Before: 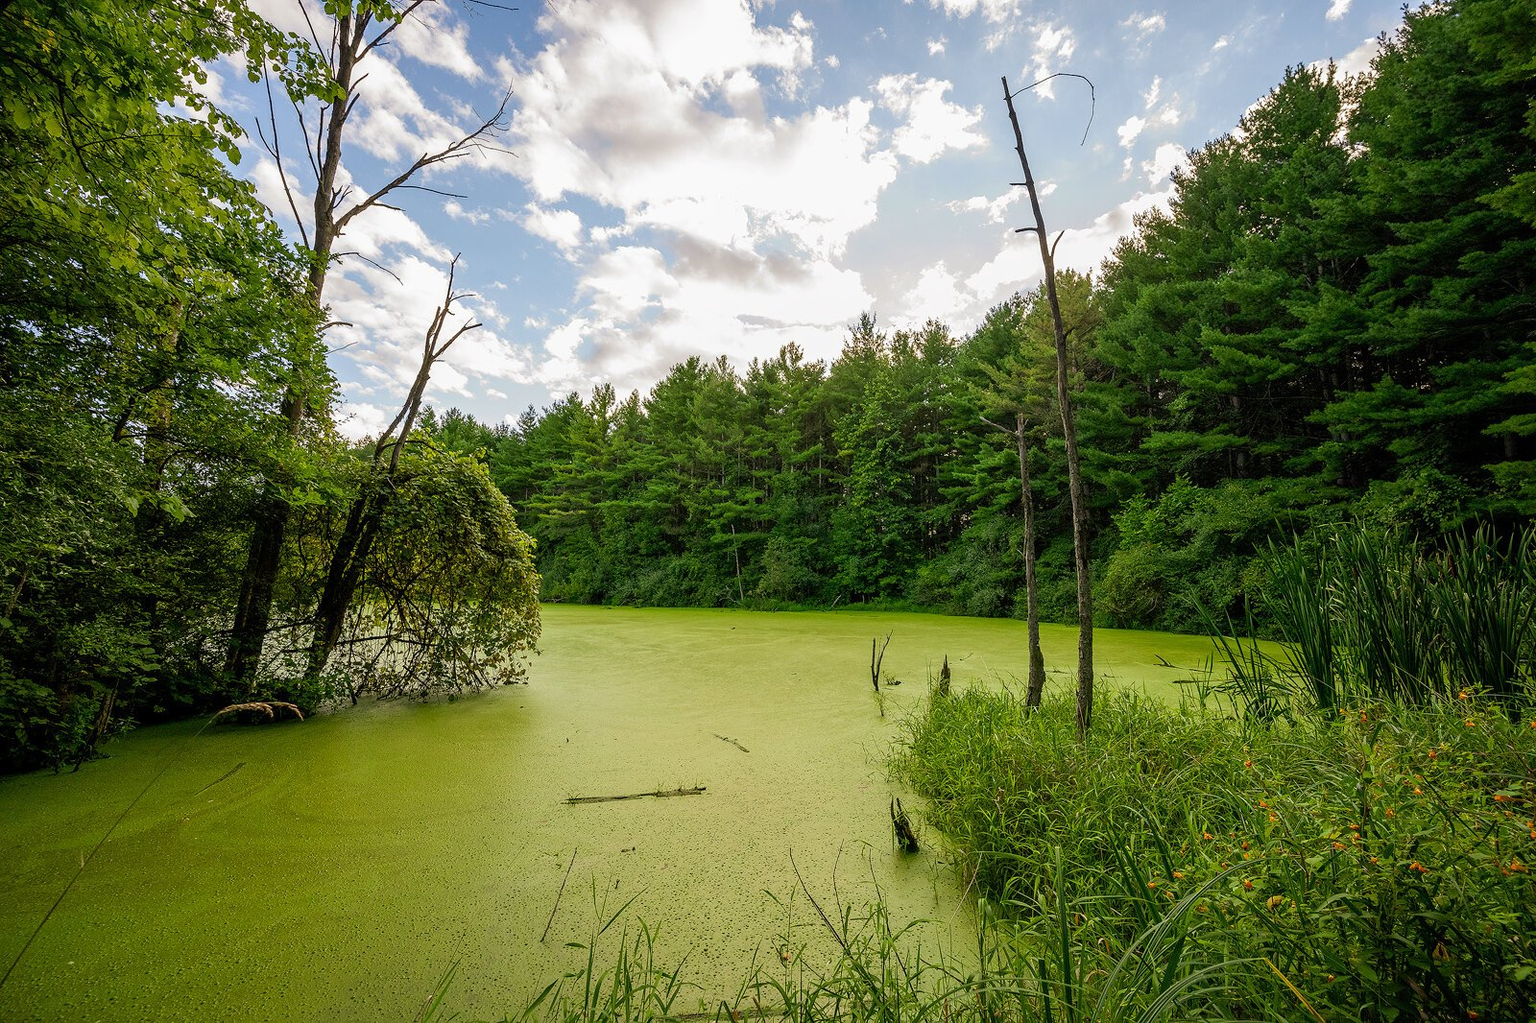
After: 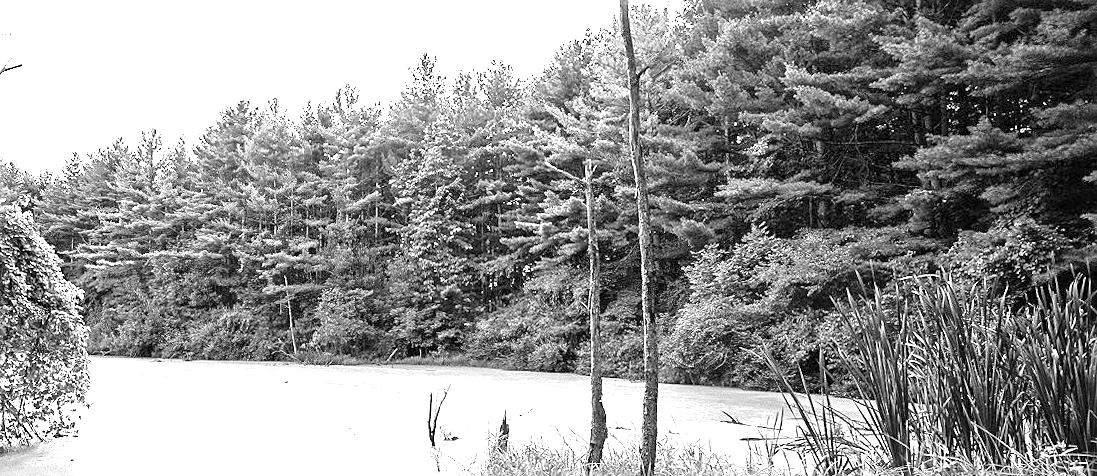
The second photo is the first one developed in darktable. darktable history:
sharpen: on, module defaults
rotate and perspective: rotation 0.074°, lens shift (vertical) 0.096, lens shift (horizontal) -0.041, crop left 0.043, crop right 0.952, crop top 0.024, crop bottom 0.979
exposure: black level correction 0, exposure 2.327 EV, compensate exposure bias true, compensate highlight preservation false
crop and rotate: left 27.938%, top 27.046%, bottom 27.046%
monochrome: a -4.13, b 5.16, size 1
